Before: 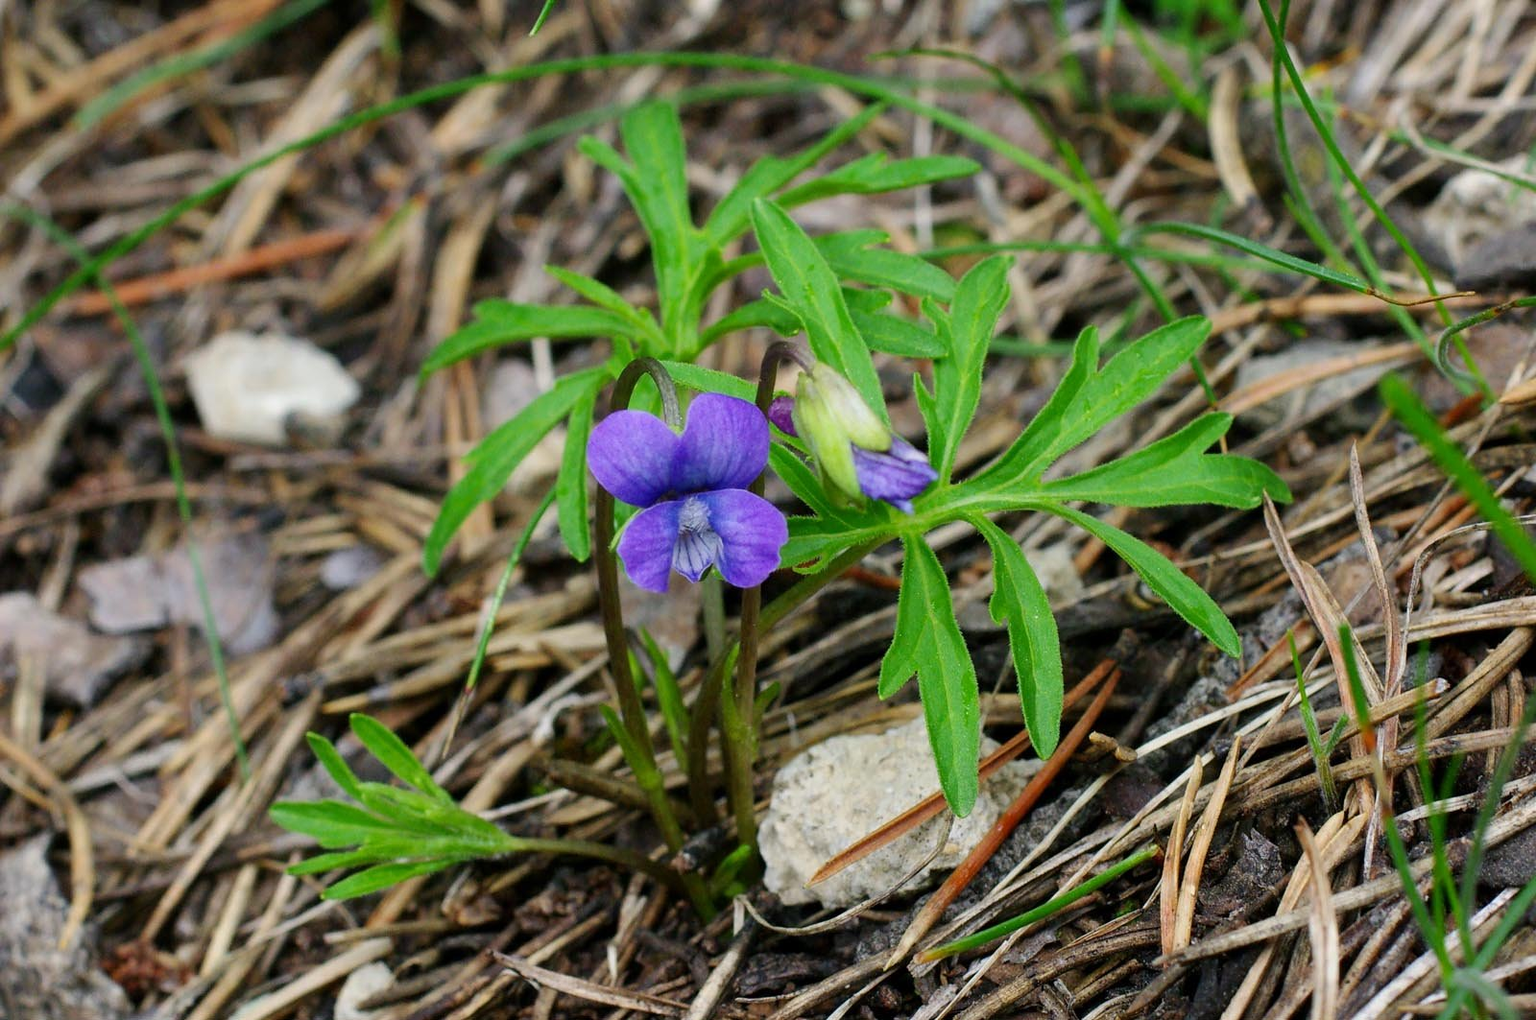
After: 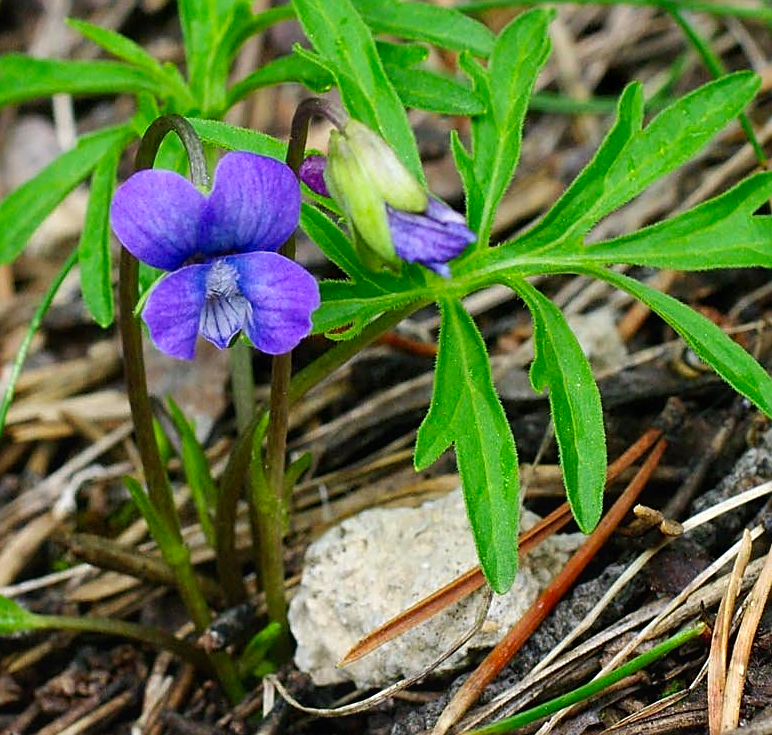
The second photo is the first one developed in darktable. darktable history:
crop: left 31.338%, top 24.314%, right 20.352%, bottom 6.469%
sharpen: on, module defaults
contrast brightness saturation: contrast -0.184, saturation 0.186
local contrast: highlights 178%, shadows 145%, detail 139%, midtone range 0.258
